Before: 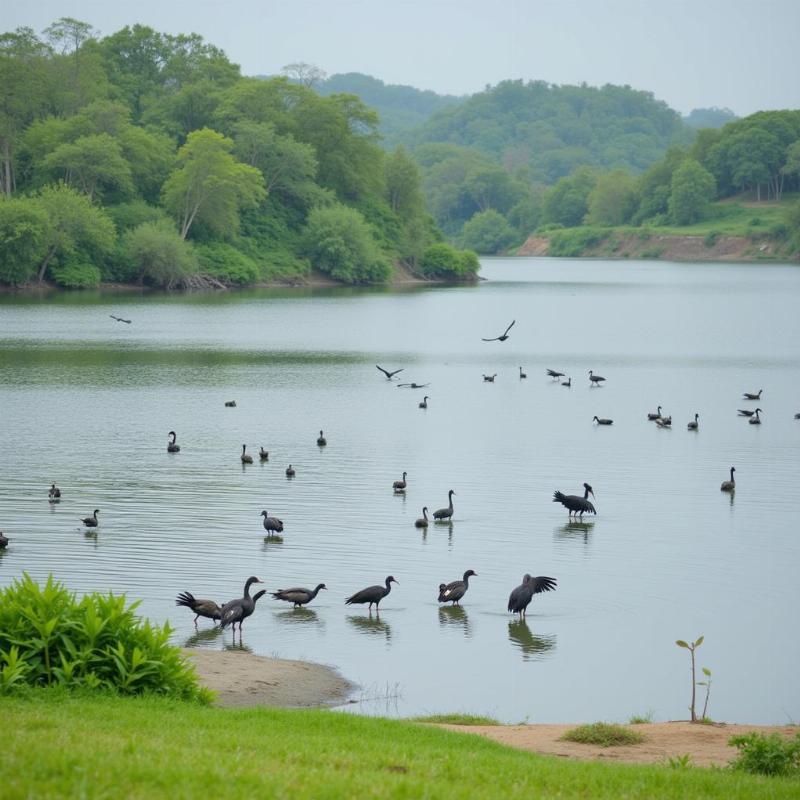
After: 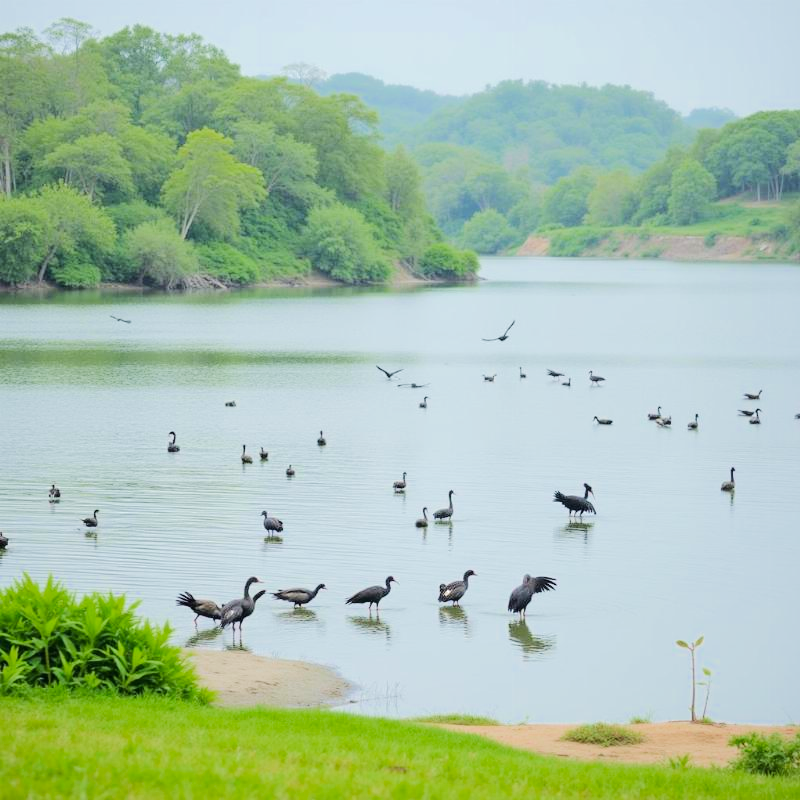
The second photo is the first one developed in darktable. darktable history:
color zones: curves: ch0 [(0, 0.444) (0.143, 0.442) (0.286, 0.441) (0.429, 0.441) (0.571, 0.441) (0.714, 0.441) (0.857, 0.442) (1, 0.444)]
tone equalizer: -7 EV 0.147 EV, -6 EV 0.588 EV, -5 EV 1.12 EV, -4 EV 1.35 EV, -3 EV 1.12 EV, -2 EV 0.6 EV, -1 EV 0.164 EV, edges refinement/feathering 500, mask exposure compensation -1.57 EV, preserve details no
